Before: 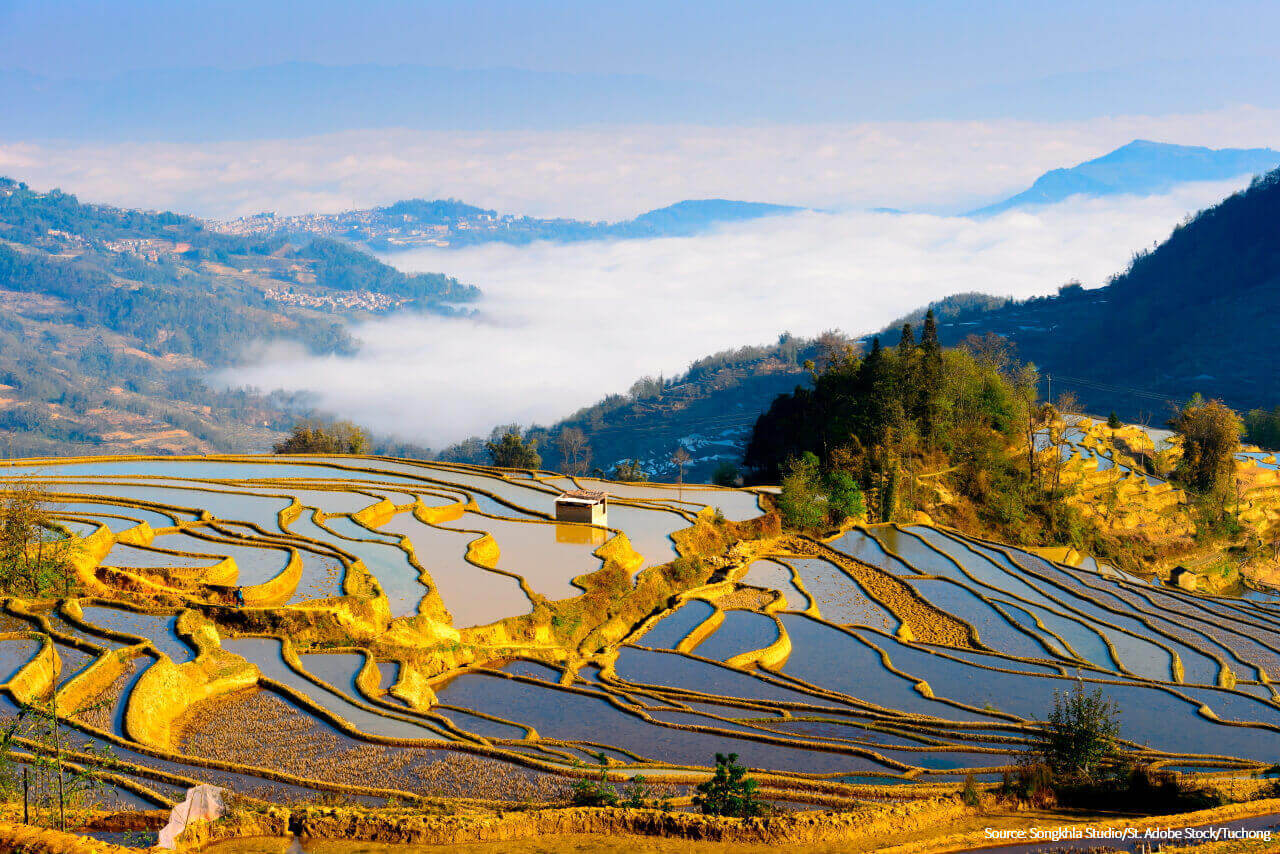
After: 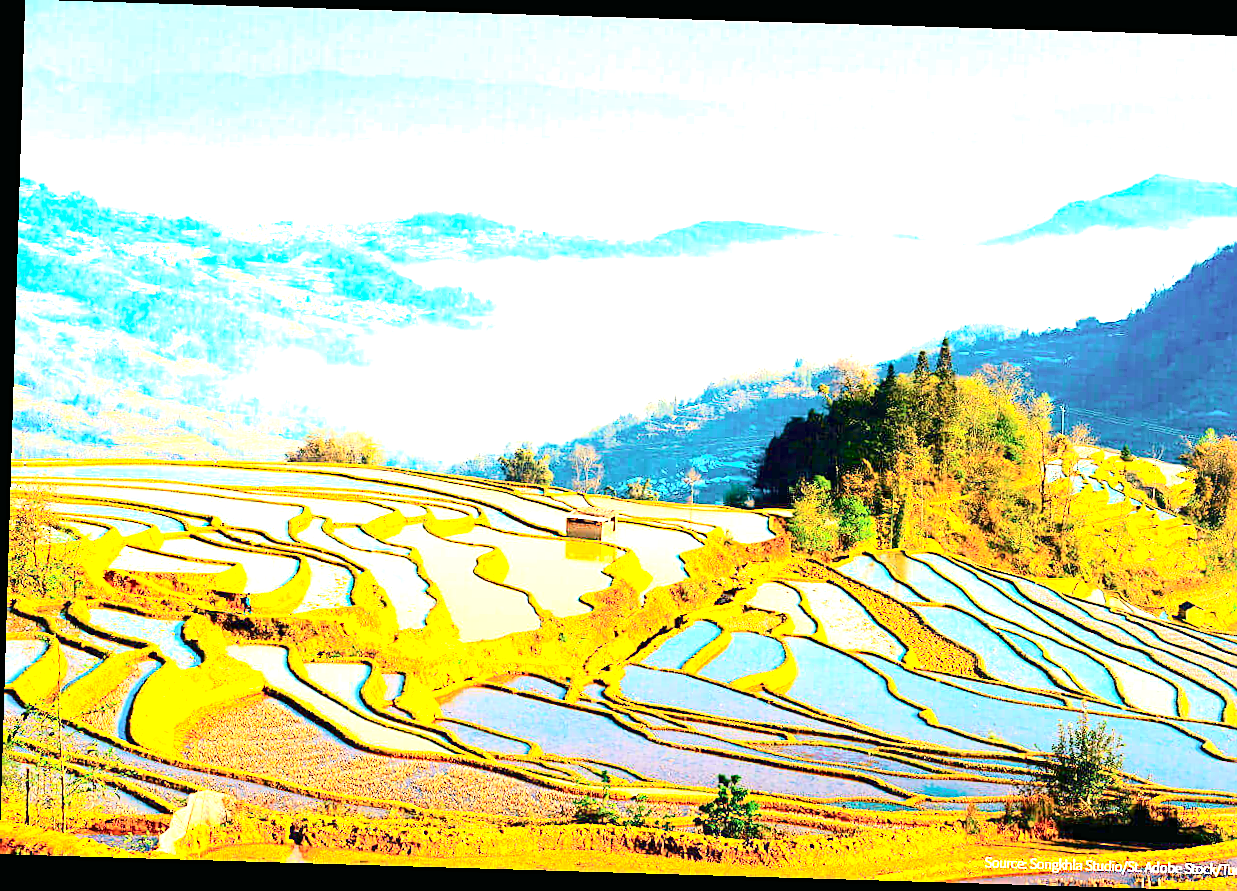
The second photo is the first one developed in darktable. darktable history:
tone curve: curves: ch0 [(0, 0) (0.114, 0.083) (0.291, 0.3) (0.447, 0.535) (0.602, 0.712) (0.772, 0.864) (0.999, 0.978)]; ch1 [(0, 0) (0.389, 0.352) (0.458, 0.433) (0.486, 0.474) (0.509, 0.505) (0.535, 0.541) (0.555, 0.557) (0.677, 0.724) (1, 1)]; ch2 [(0, 0) (0.369, 0.388) (0.449, 0.431) (0.501, 0.5) (0.528, 0.552) (0.561, 0.596) (0.697, 0.721) (1, 1)], color space Lab, independent channels, preserve colors none
rotate and perspective: rotation 1.72°, automatic cropping off
crop and rotate: right 5.167%
exposure: black level correction 0, exposure 2.327 EV, compensate exposure bias true, compensate highlight preservation false
white balance: red 1.045, blue 0.932
sharpen: on, module defaults
